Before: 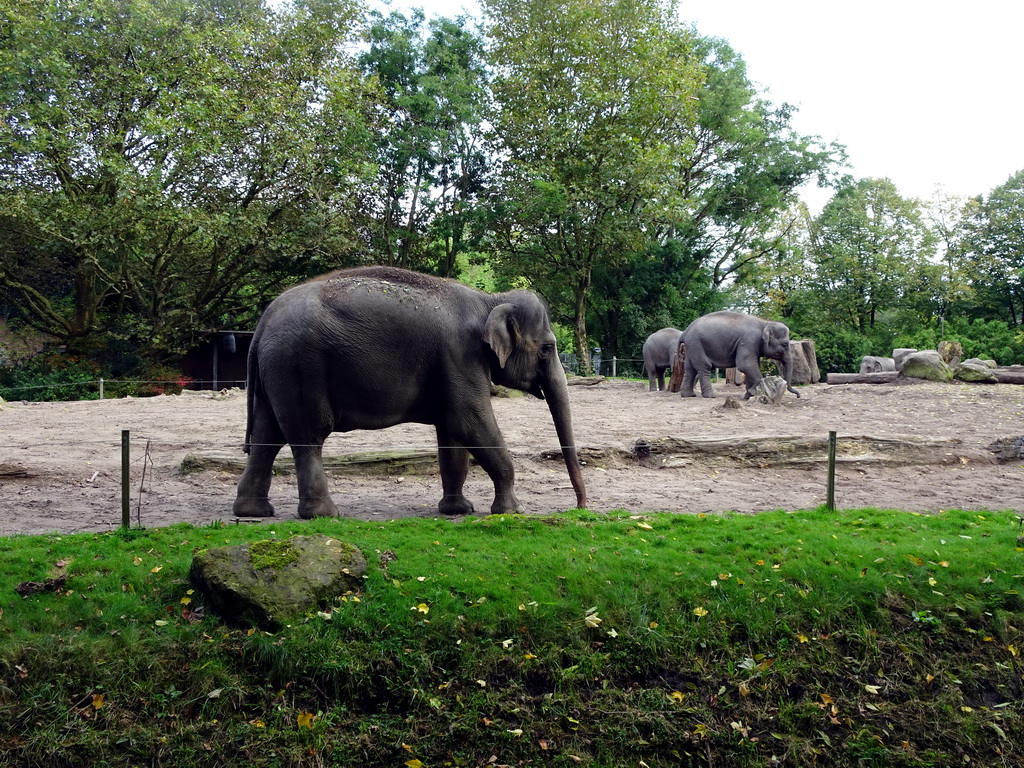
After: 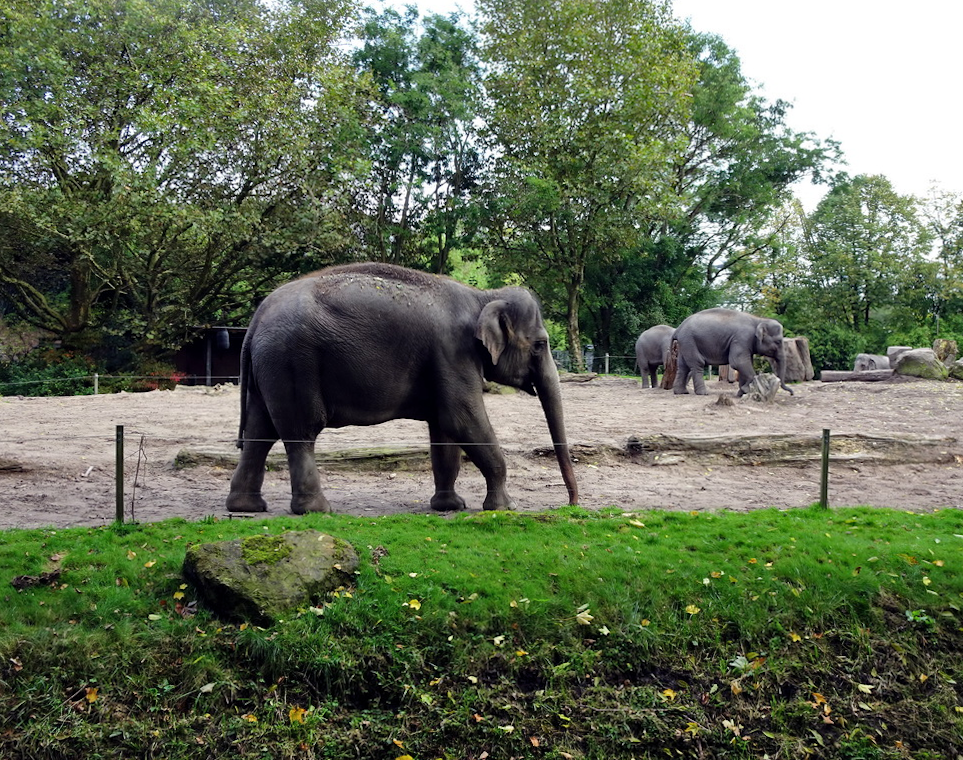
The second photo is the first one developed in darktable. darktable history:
crop and rotate: right 5.167%
rotate and perspective: rotation 0.192°, lens shift (horizontal) -0.015, crop left 0.005, crop right 0.996, crop top 0.006, crop bottom 0.99
shadows and highlights: low approximation 0.01, soften with gaussian
